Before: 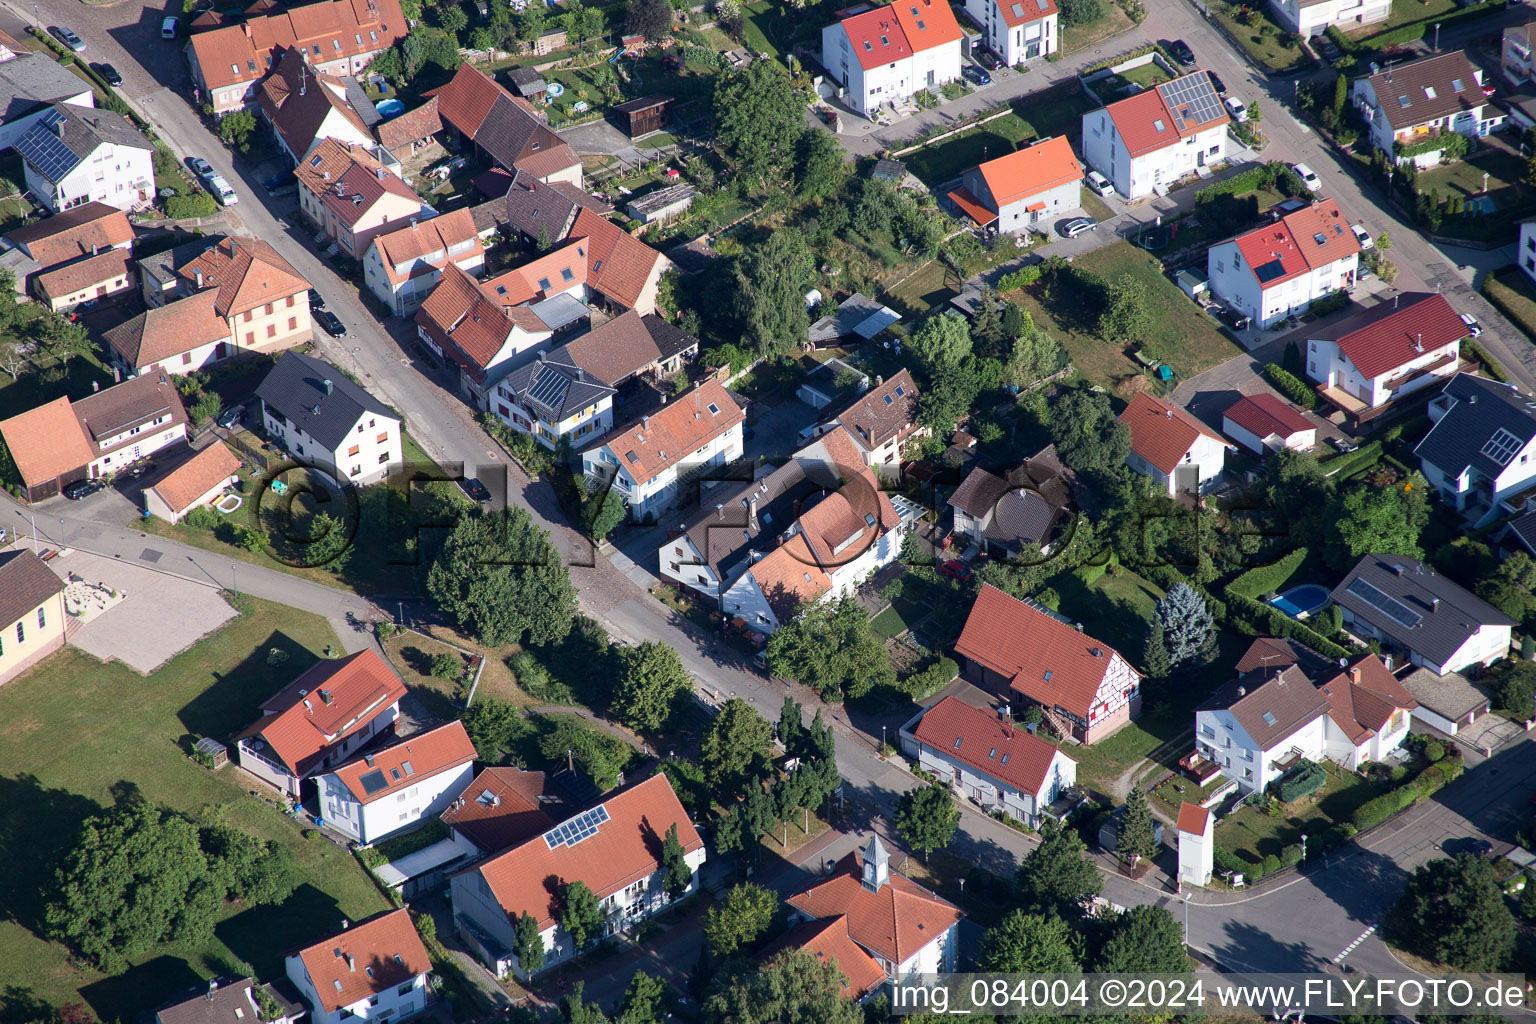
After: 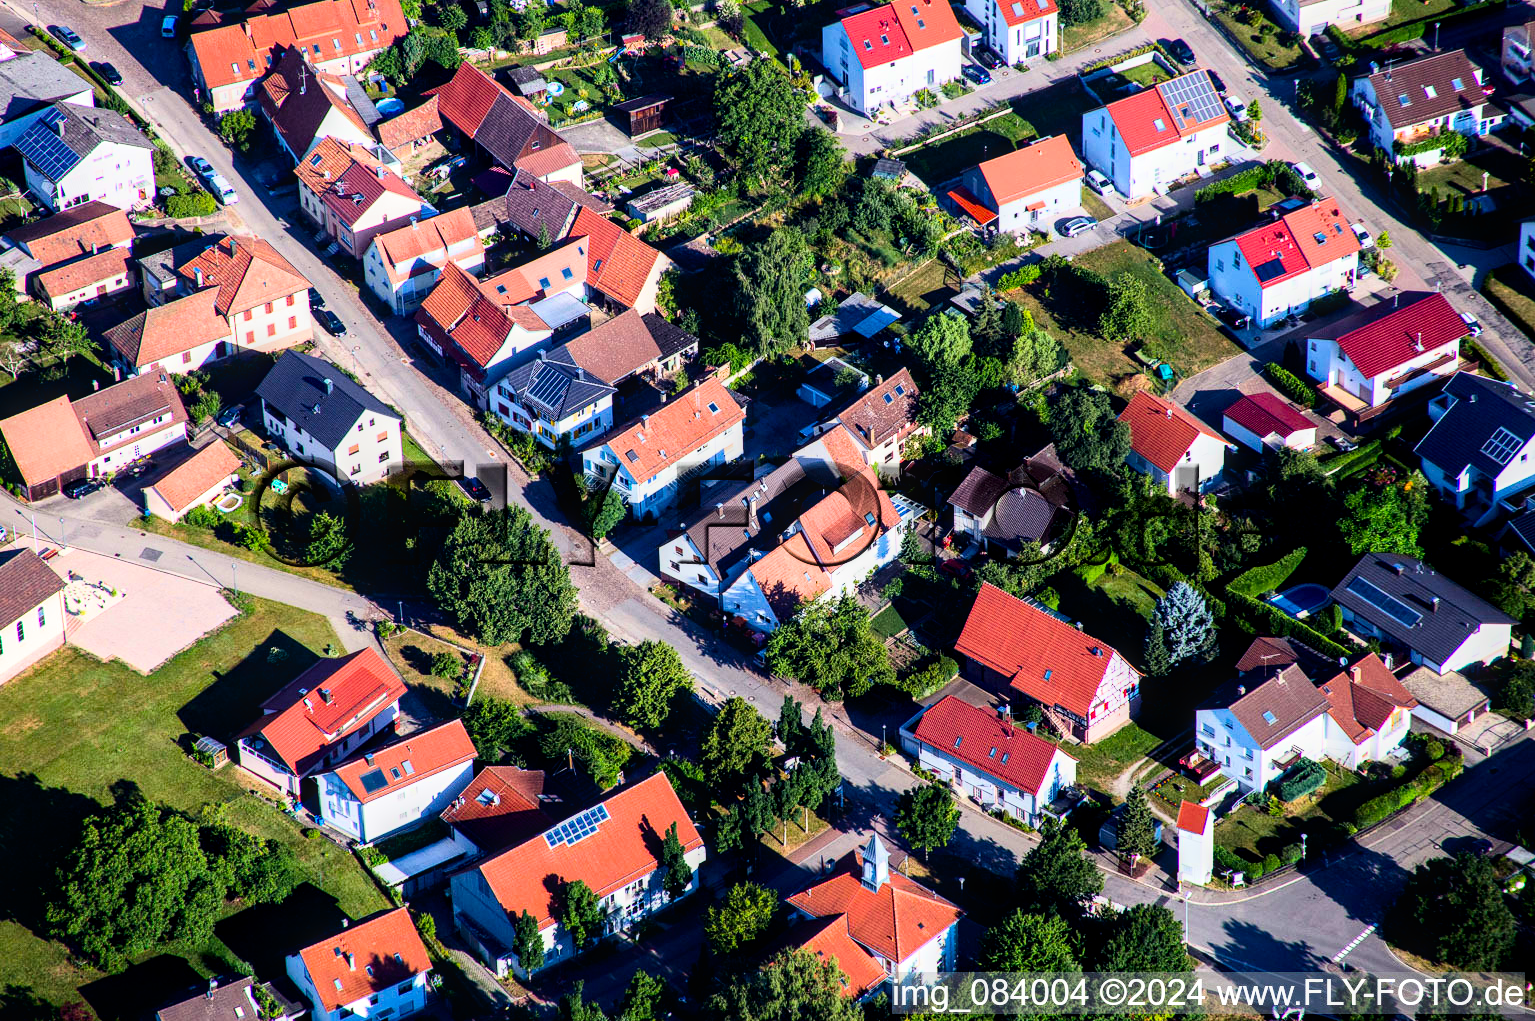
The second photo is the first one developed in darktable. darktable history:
filmic rgb: middle gray luminance 12.61%, black relative exposure -10.19 EV, white relative exposure 3.47 EV, threshold 5.94 EV, target black luminance 0%, hardness 5.72, latitude 45.14%, contrast 1.228, highlights saturation mix 4.89%, shadows ↔ highlights balance 26.82%, color science v6 (2022), iterations of high-quality reconstruction 0, enable highlight reconstruction true
local contrast: on, module defaults
color balance rgb: shadows lift › chroma 3.297%, shadows lift › hue 280.09°, perceptual saturation grading › global saturation 36.435%, global vibrance 20%
crop: top 0.165%, bottom 0.104%
tone equalizer: -8 EV -0.73 EV, -7 EV -0.68 EV, -6 EV -0.562 EV, -5 EV -0.381 EV, -3 EV 0.381 EV, -2 EV 0.6 EV, -1 EV 0.68 EV, +0 EV 0.729 EV
contrast brightness saturation: contrast 0.192, brightness -0.106, saturation 0.208
